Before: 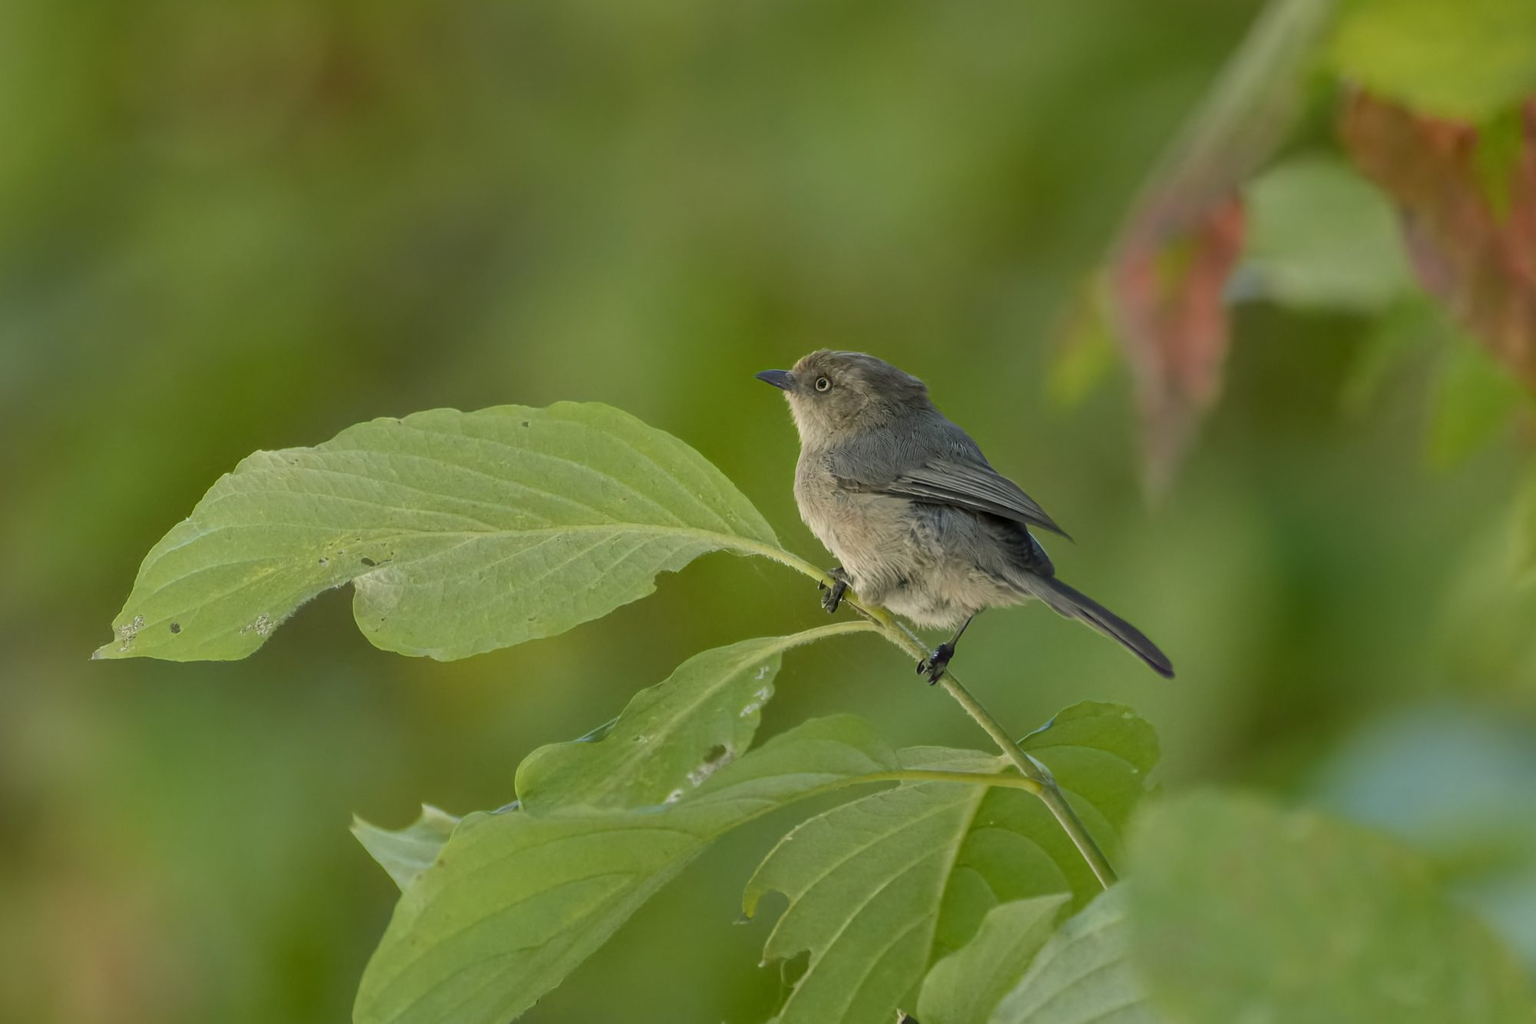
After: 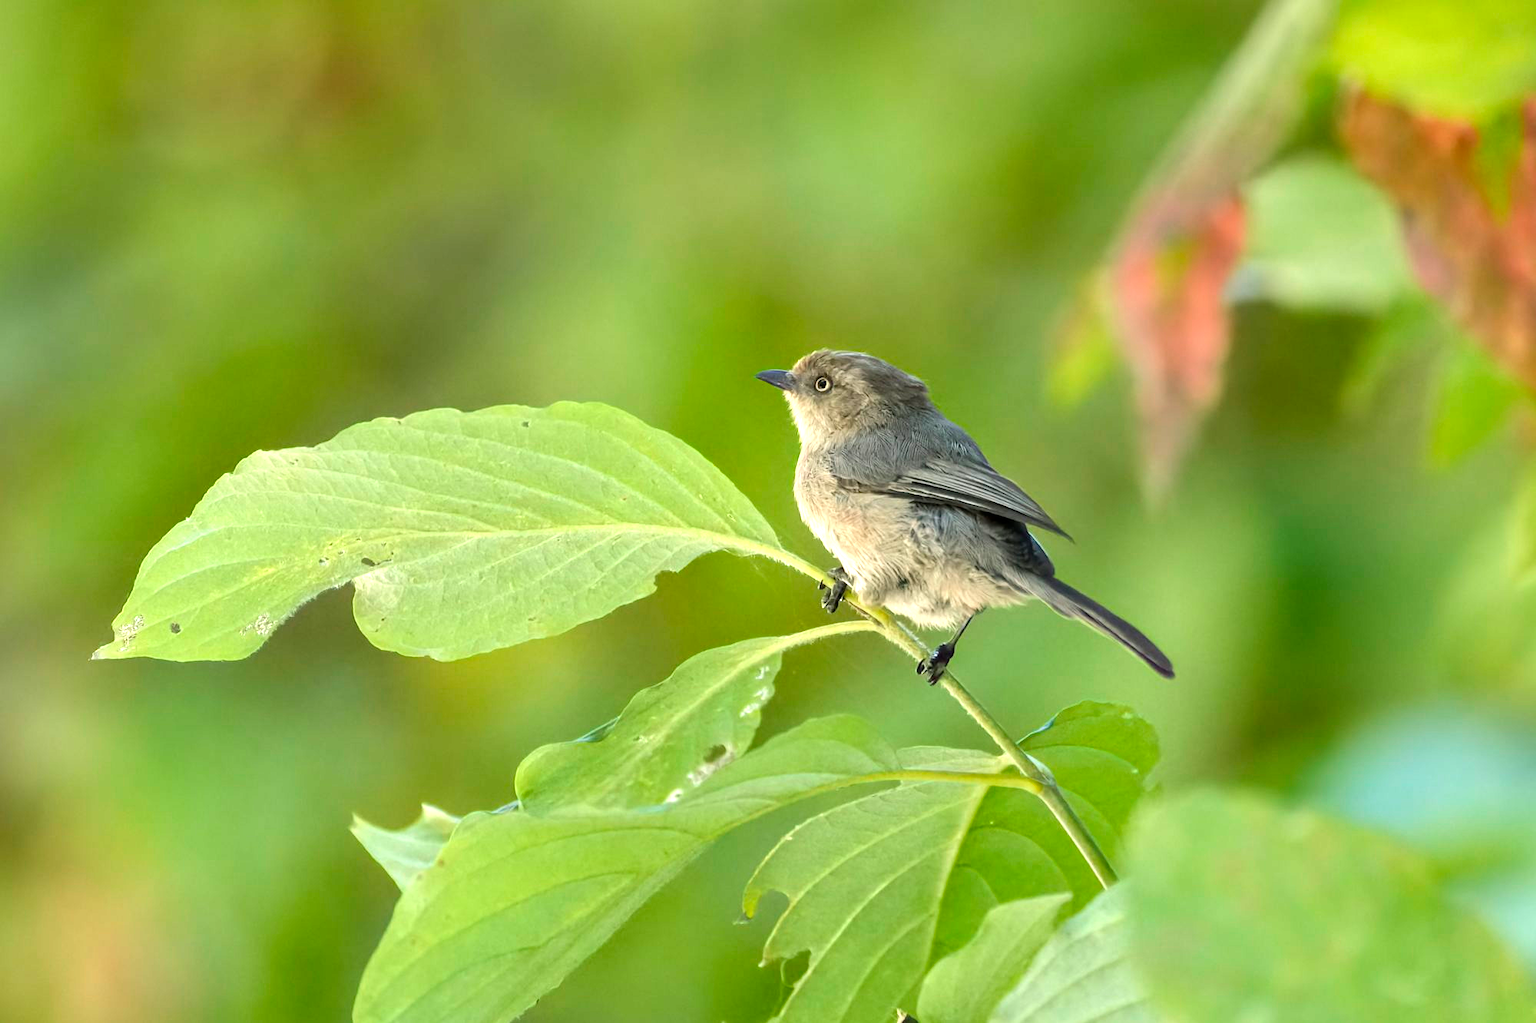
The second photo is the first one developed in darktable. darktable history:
tone equalizer: -8 EV -0.417 EV, -7 EV -0.389 EV, -6 EV -0.333 EV, -5 EV -0.222 EV, -3 EV 0.222 EV, -2 EV 0.333 EV, -1 EV 0.389 EV, +0 EV 0.417 EV, edges refinement/feathering 500, mask exposure compensation -1.57 EV, preserve details no
exposure: exposure 1 EV, compensate highlight preservation false
